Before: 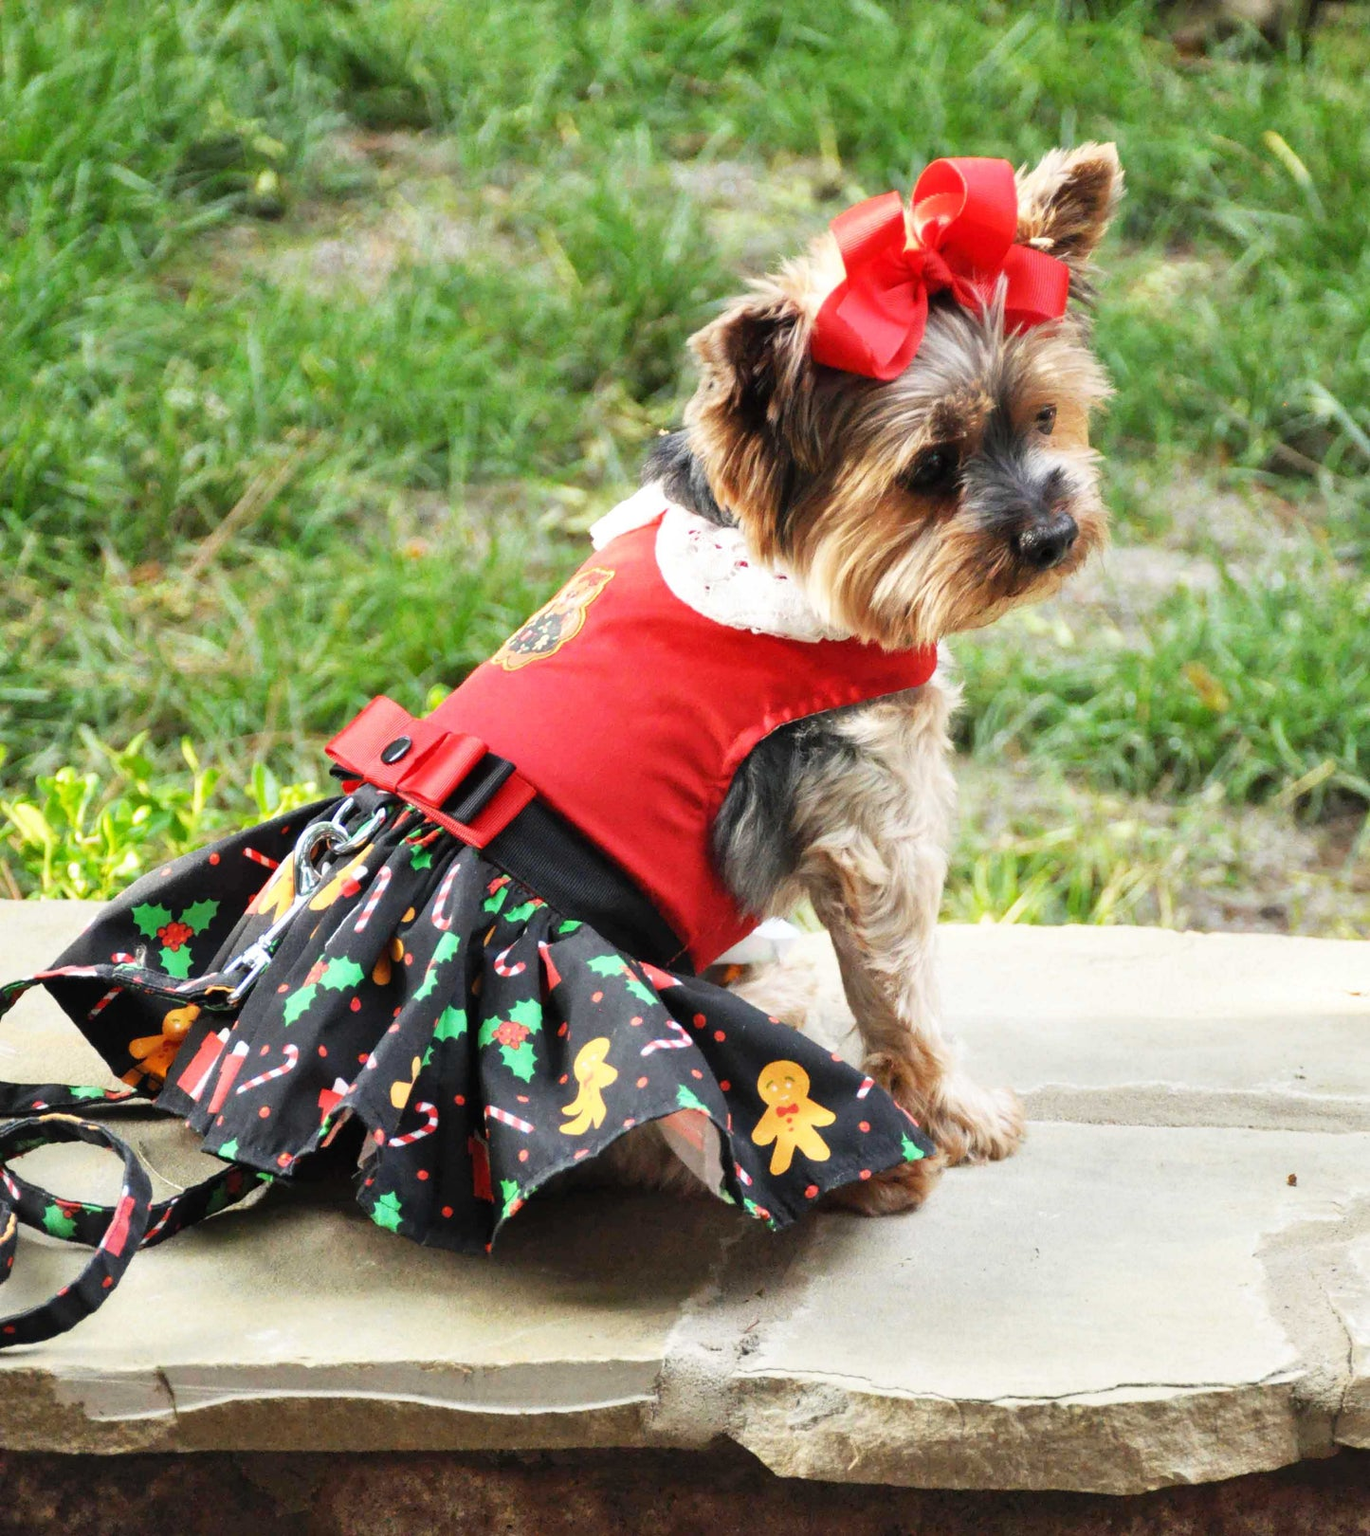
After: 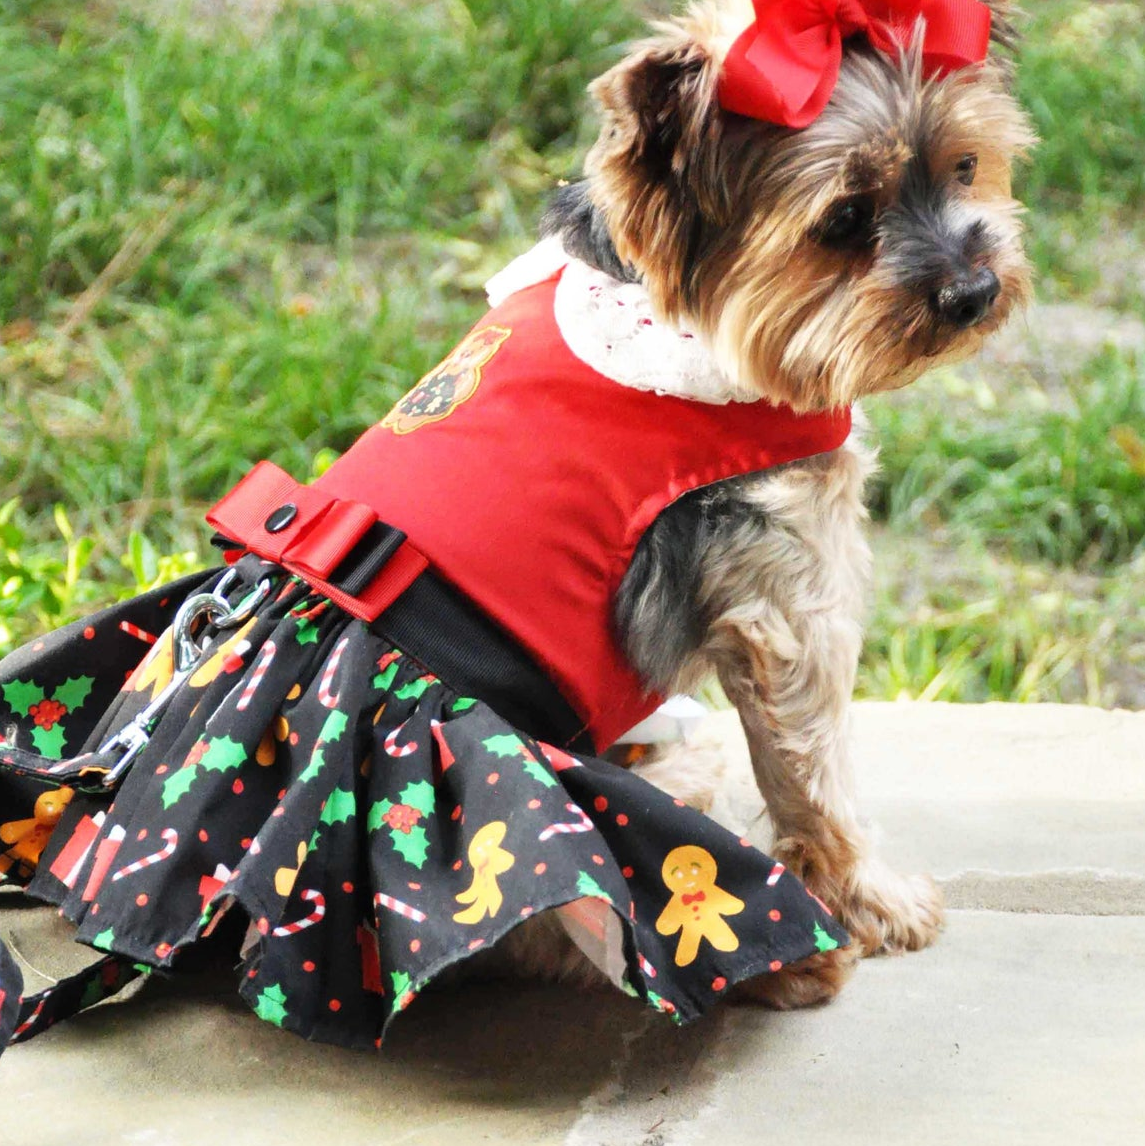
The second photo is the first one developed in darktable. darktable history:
crop: left 9.535%, top 16.906%, right 11.202%, bottom 12.325%
